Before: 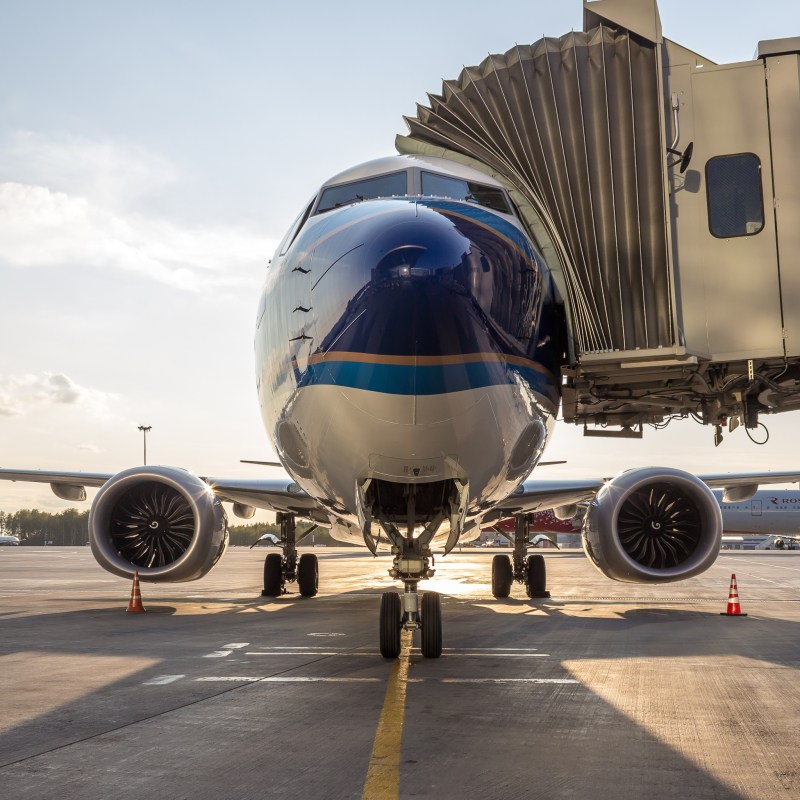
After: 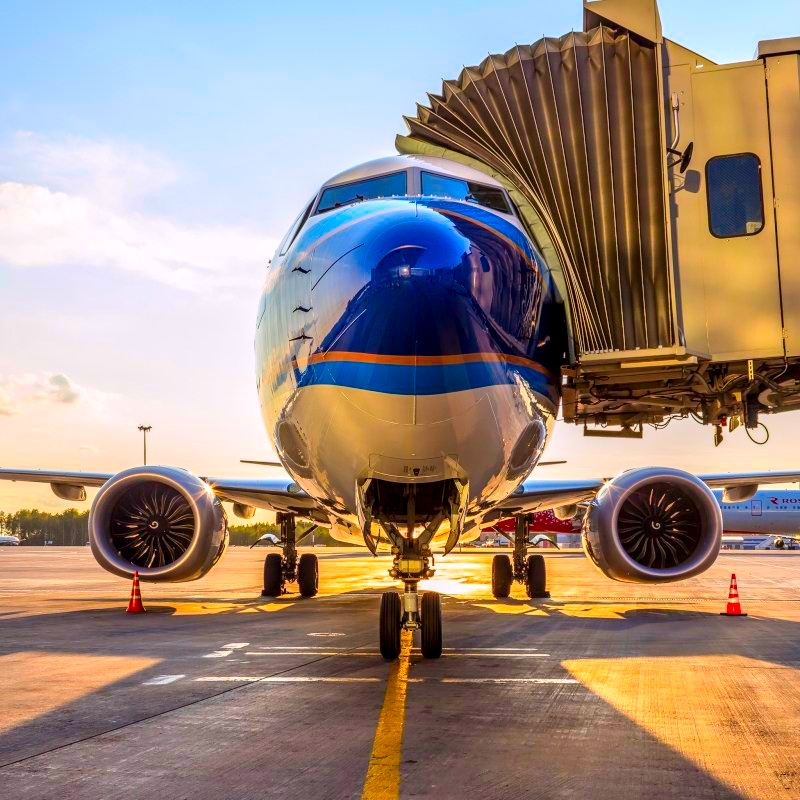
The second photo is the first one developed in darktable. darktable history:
contrast brightness saturation: contrast 0.199, brightness 0.156, saturation 0.215
shadows and highlights: shadows -20.23, white point adjustment -2.09, highlights -35.15
local contrast: highlights 21%, detail 150%
color correction: highlights a* 1.63, highlights b* -1.82, saturation 2.5
